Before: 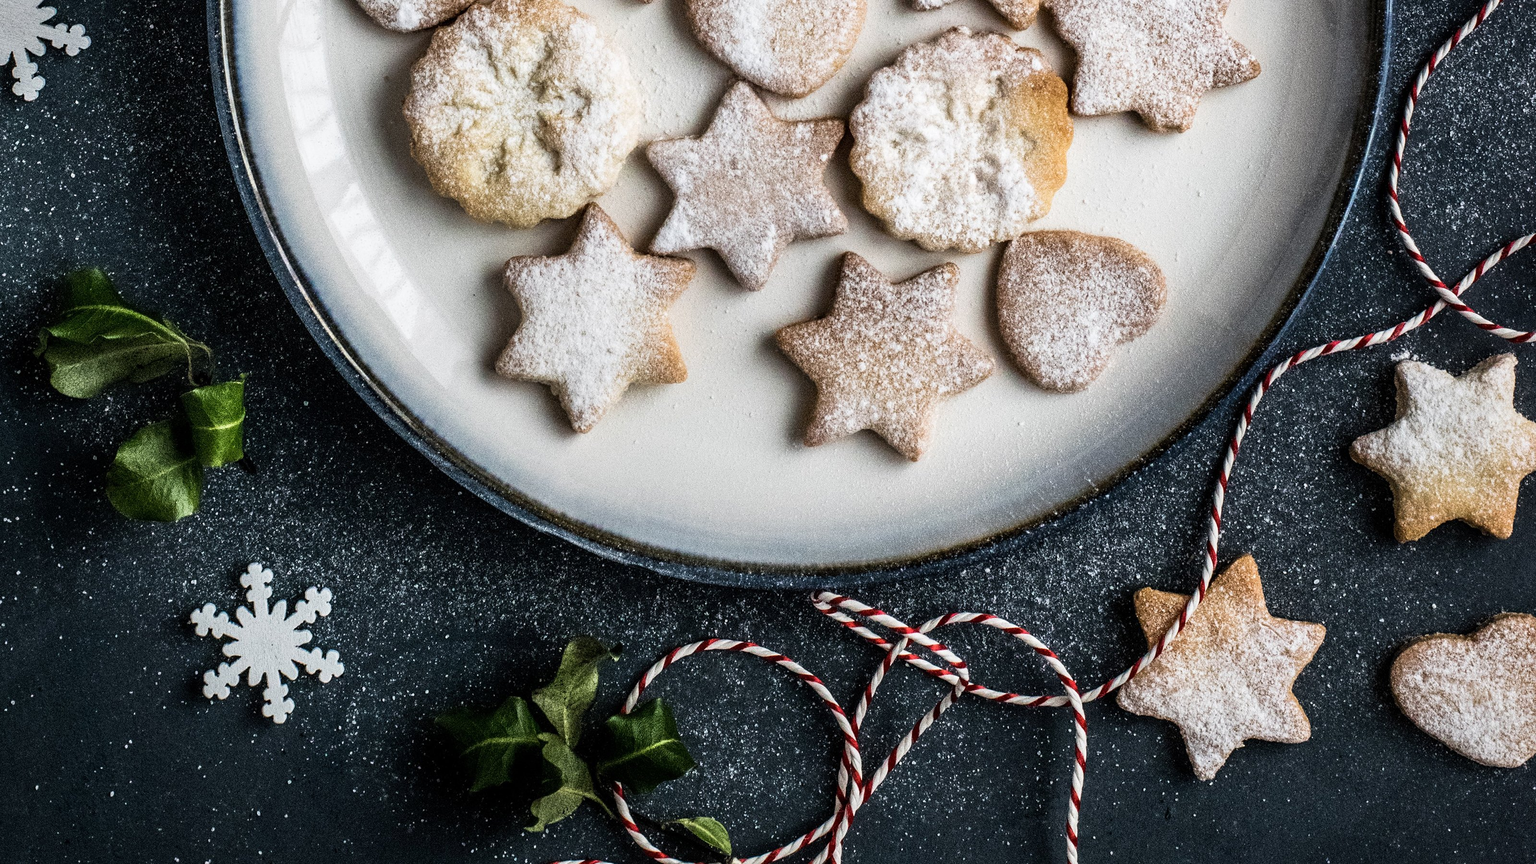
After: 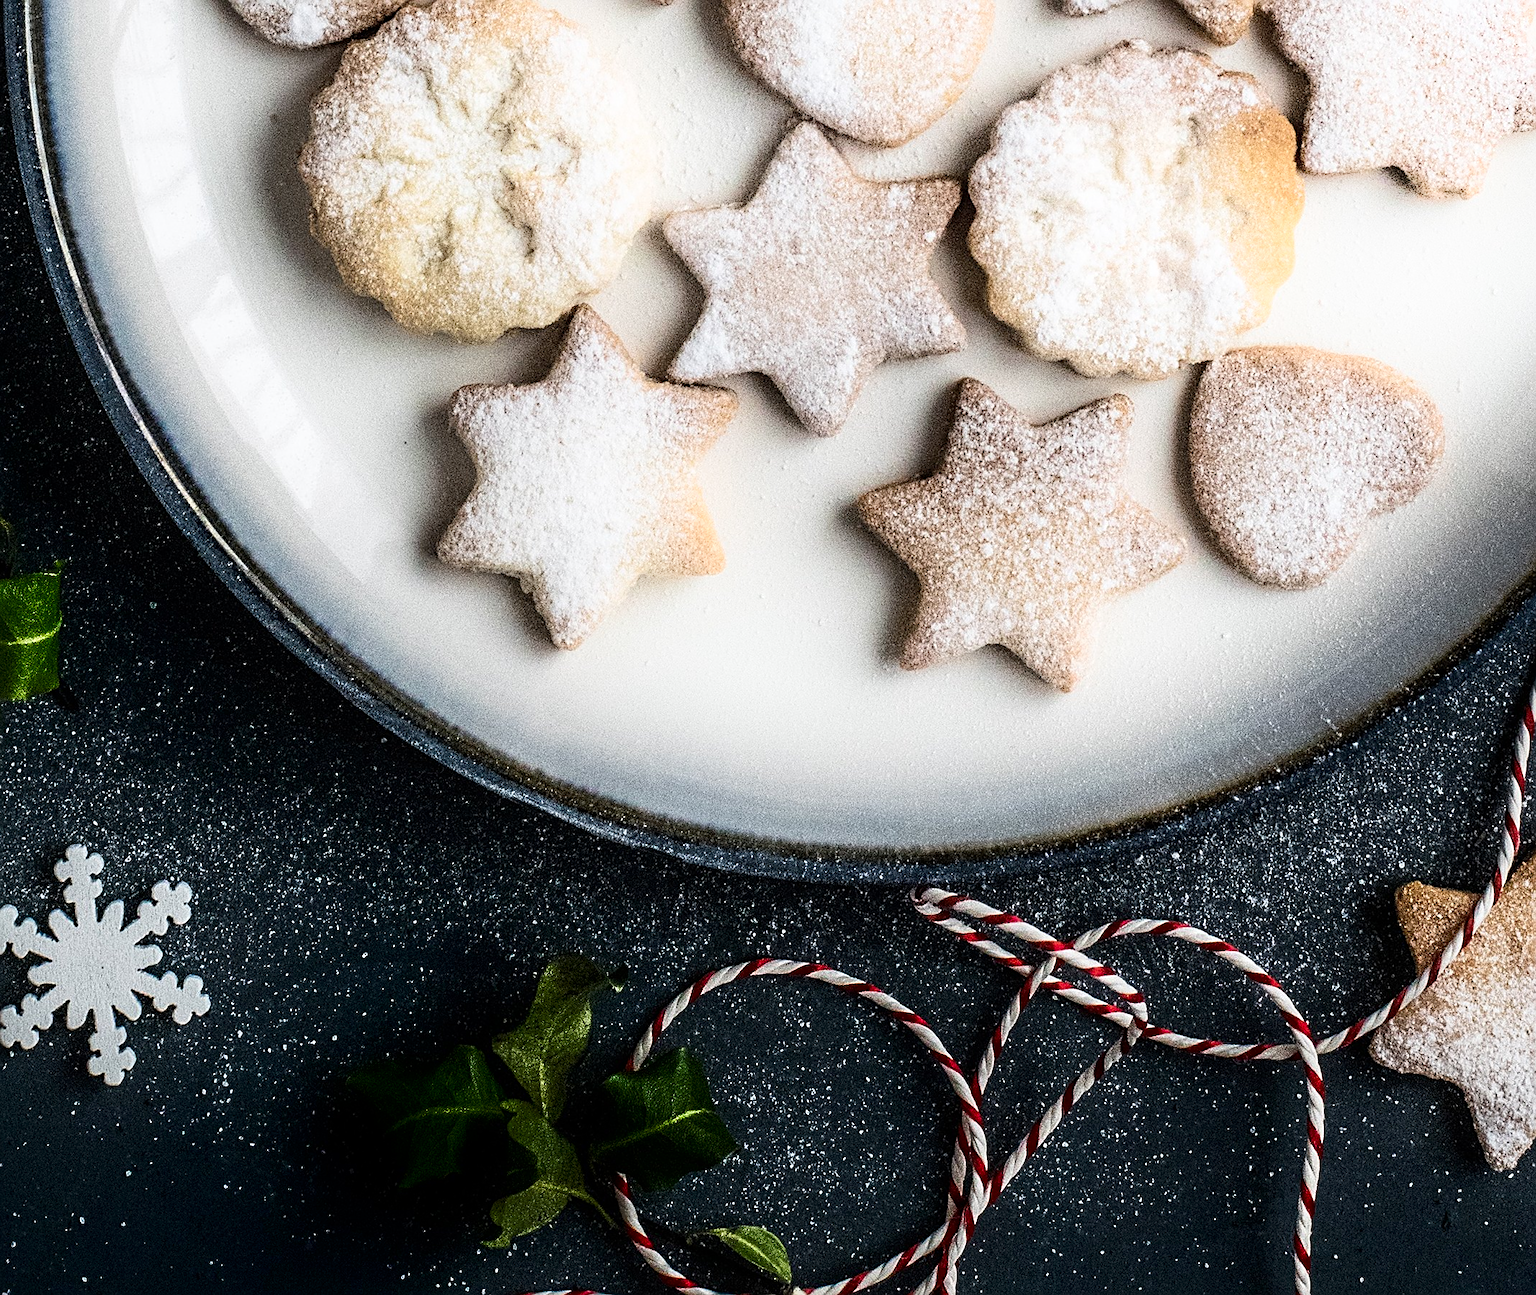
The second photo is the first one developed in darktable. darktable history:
shadows and highlights: shadows -54.3, highlights 86.09, soften with gaussian
crop and rotate: left 13.342%, right 19.991%
sharpen: on, module defaults
